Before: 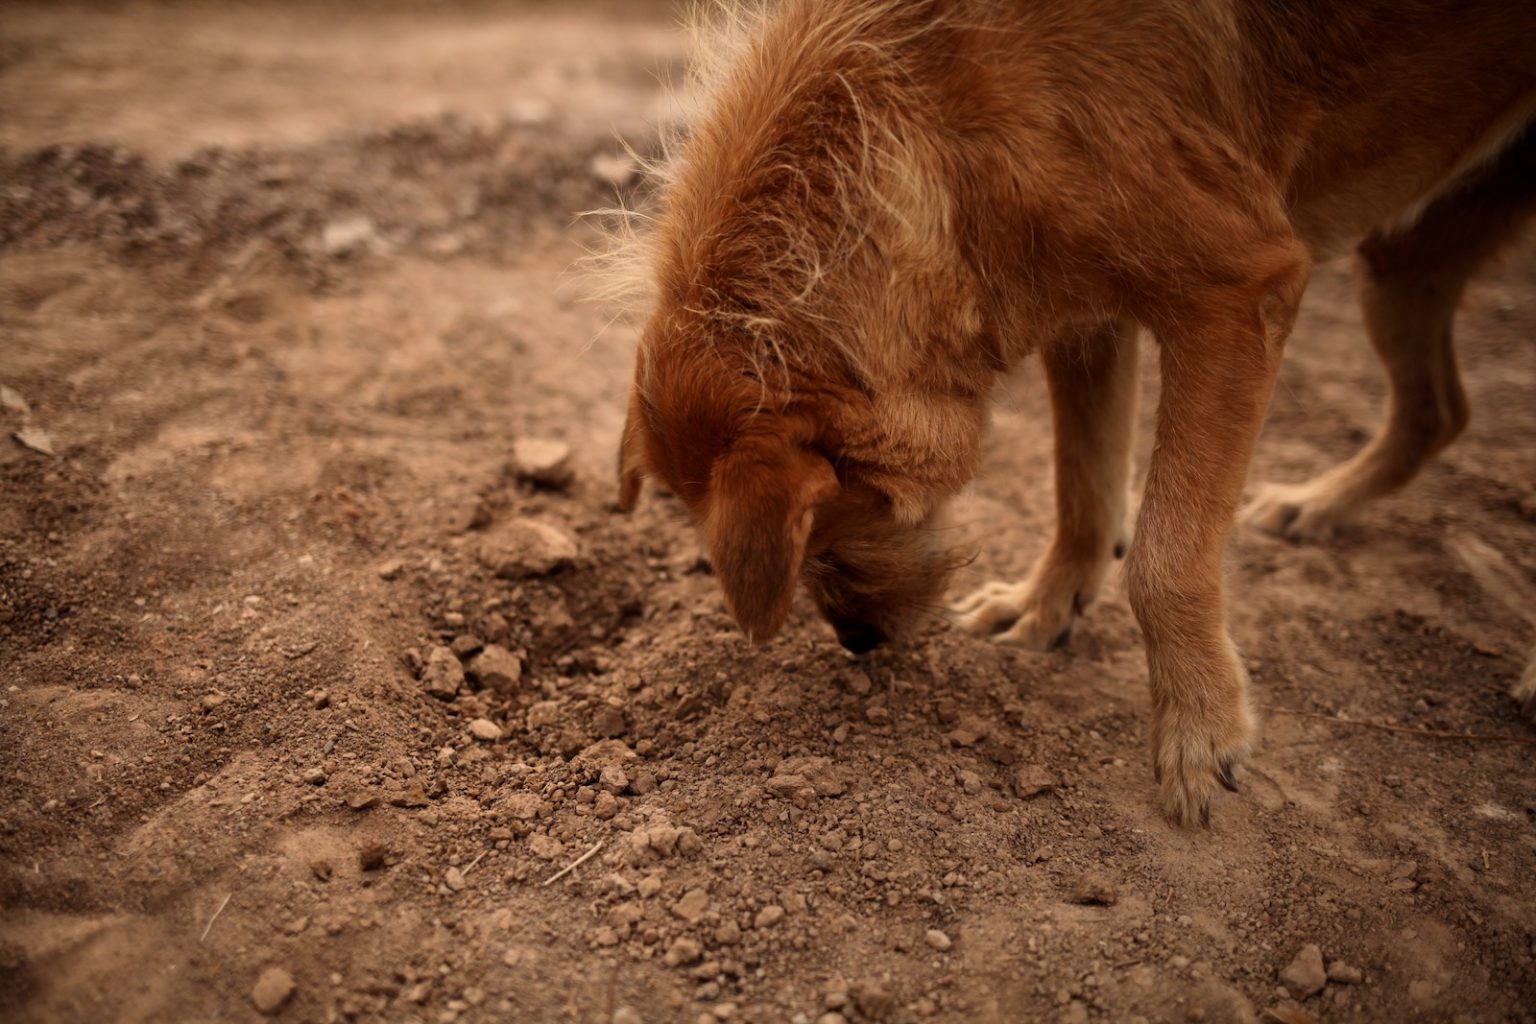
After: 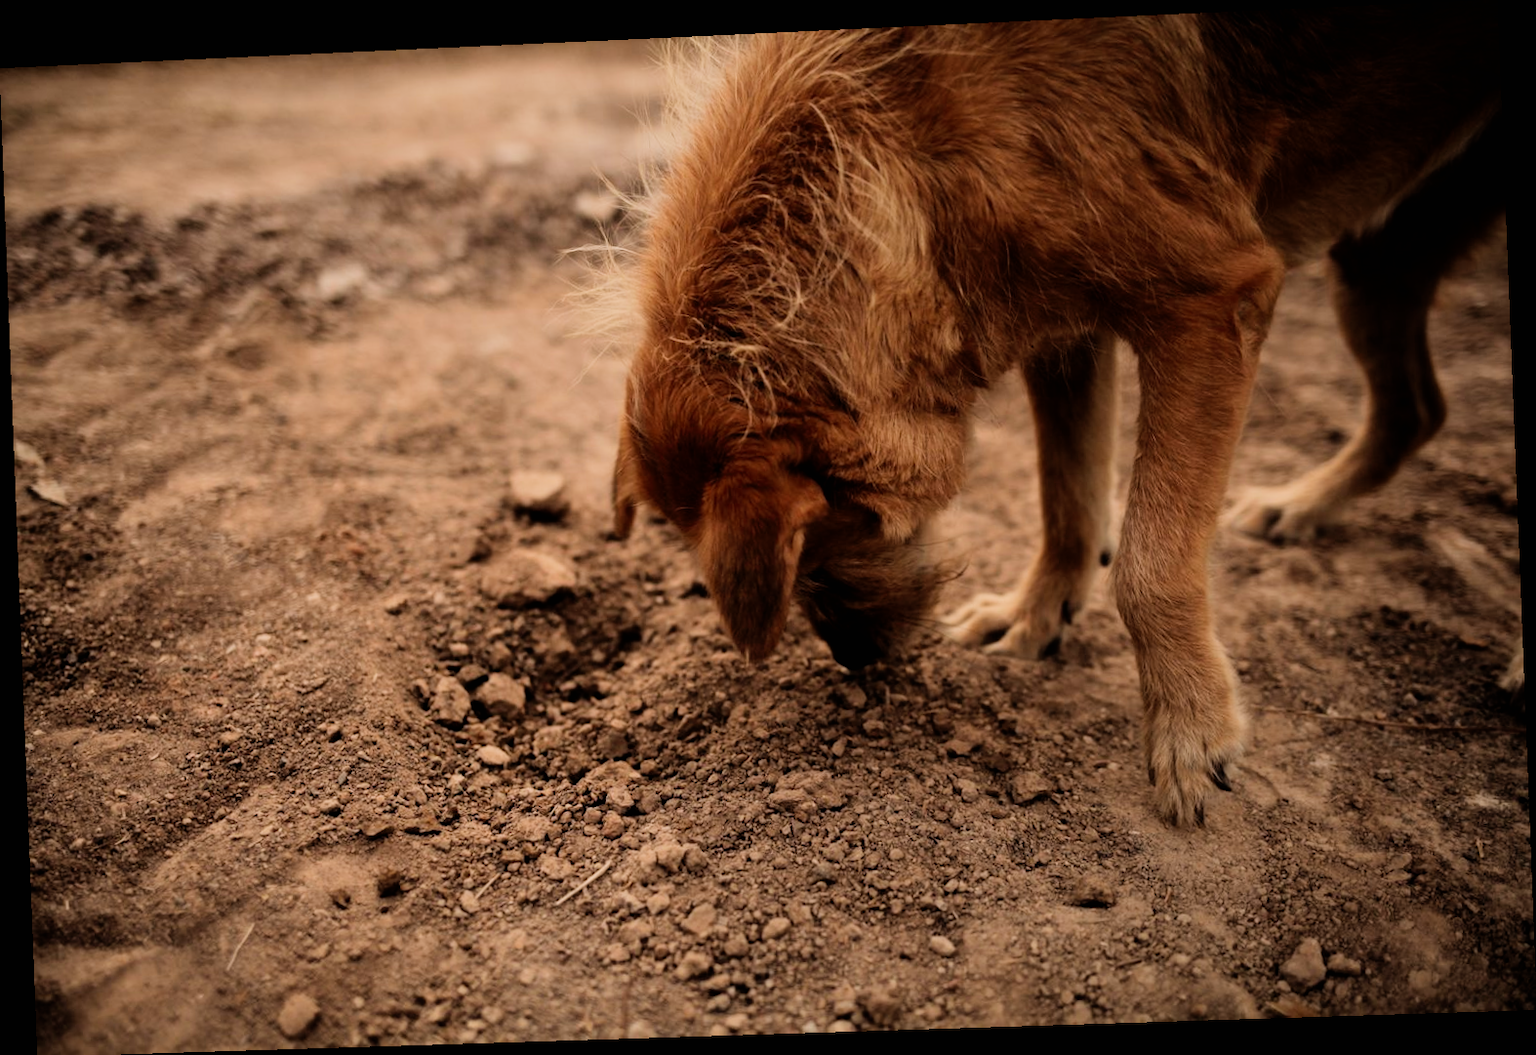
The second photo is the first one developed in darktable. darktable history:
levels: levels [0, 0.478, 1]
filmic rgb: black relative exposure -5 EV, hardness 2.88, contrast 1.3, highlights saturation mix -10%
rotate and perspective: rotation -2.22°, lens shift (horizontal) -0.022, automatic cropping off
